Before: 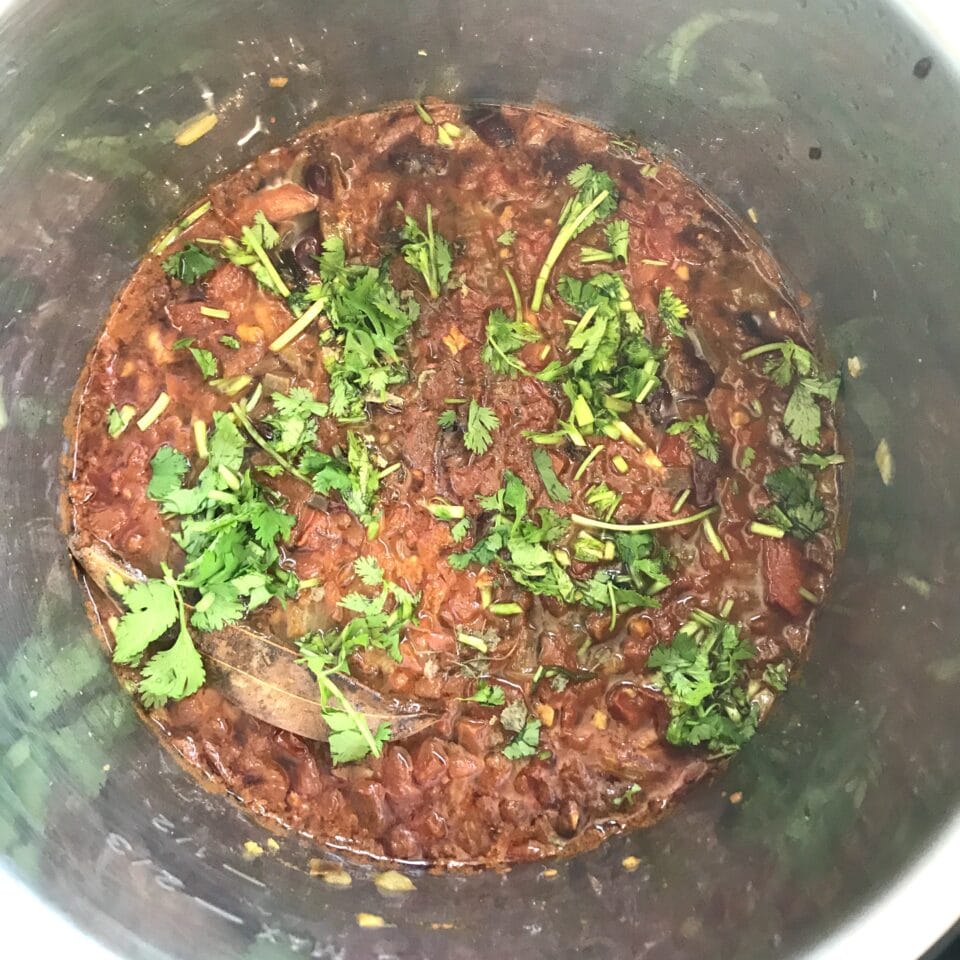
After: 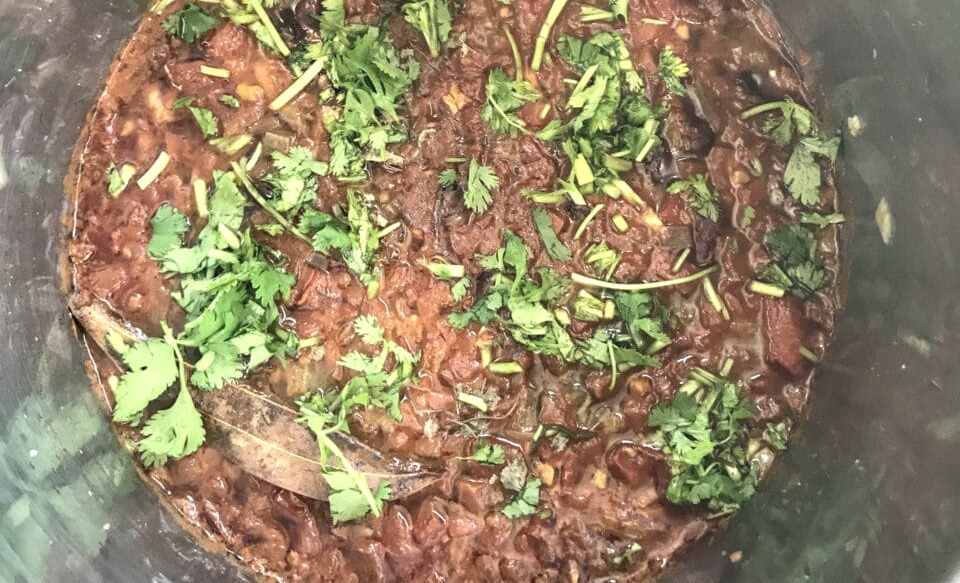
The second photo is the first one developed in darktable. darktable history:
color correction: highlights b* 0.004, saturation 0.798
sharpen: radius 5.333, amount 0.309, threshold 26.022
local contrast: on, module defaults
crop and rotate: top 25.199%, bottom 14.03%
